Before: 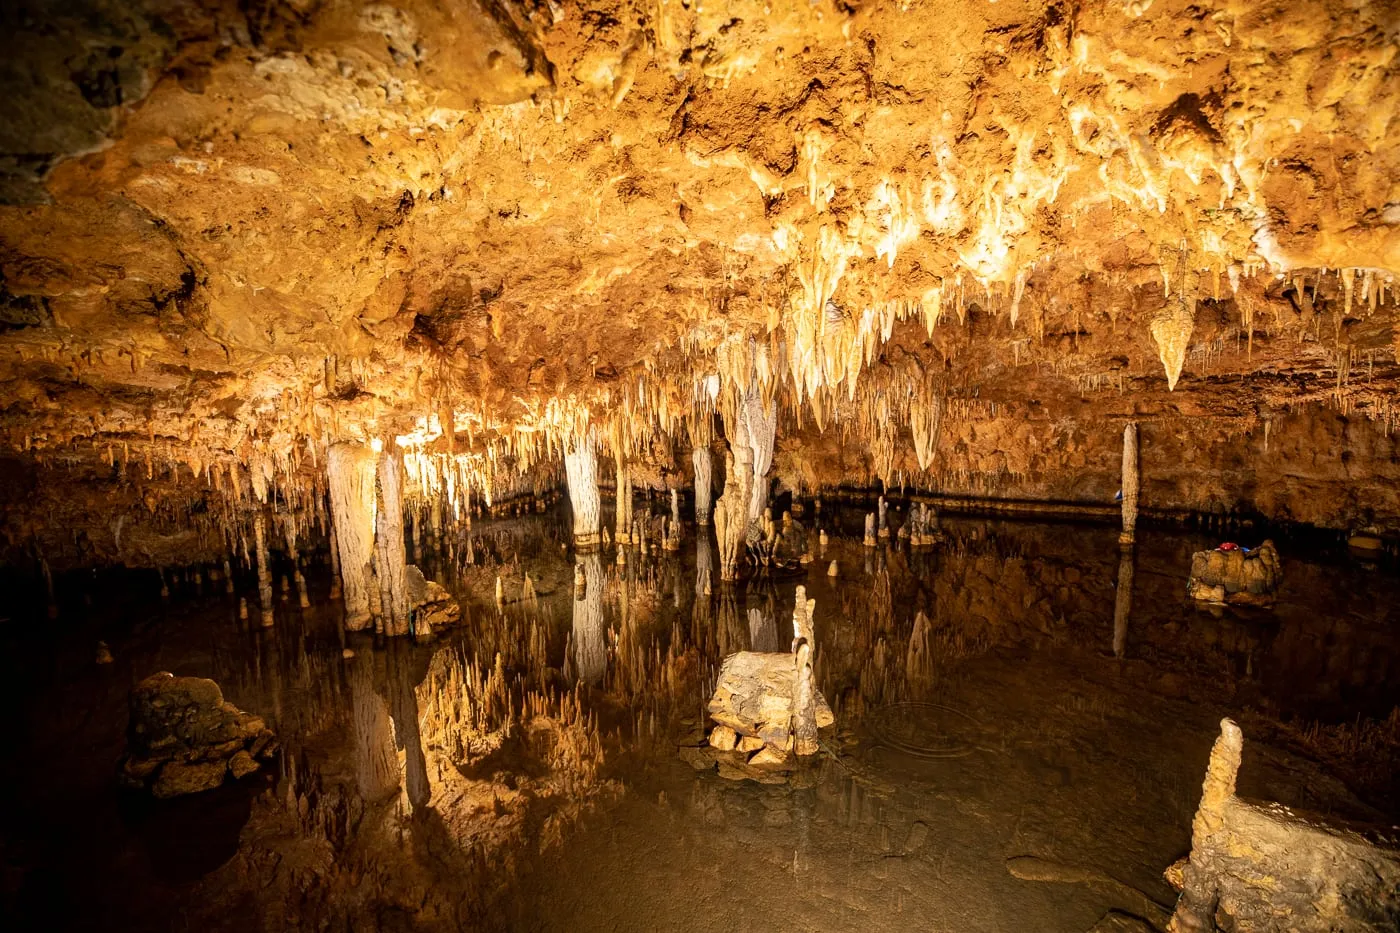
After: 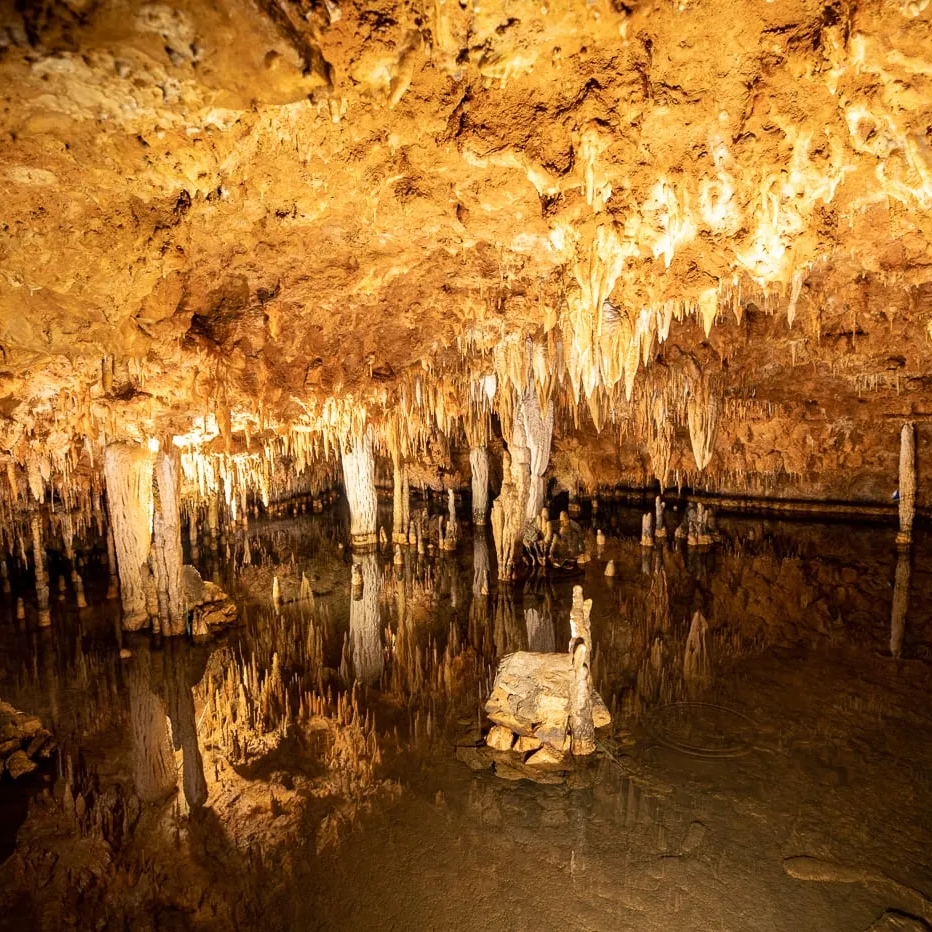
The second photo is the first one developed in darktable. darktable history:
crop and rotate: left 15.982%, right 17.444%
